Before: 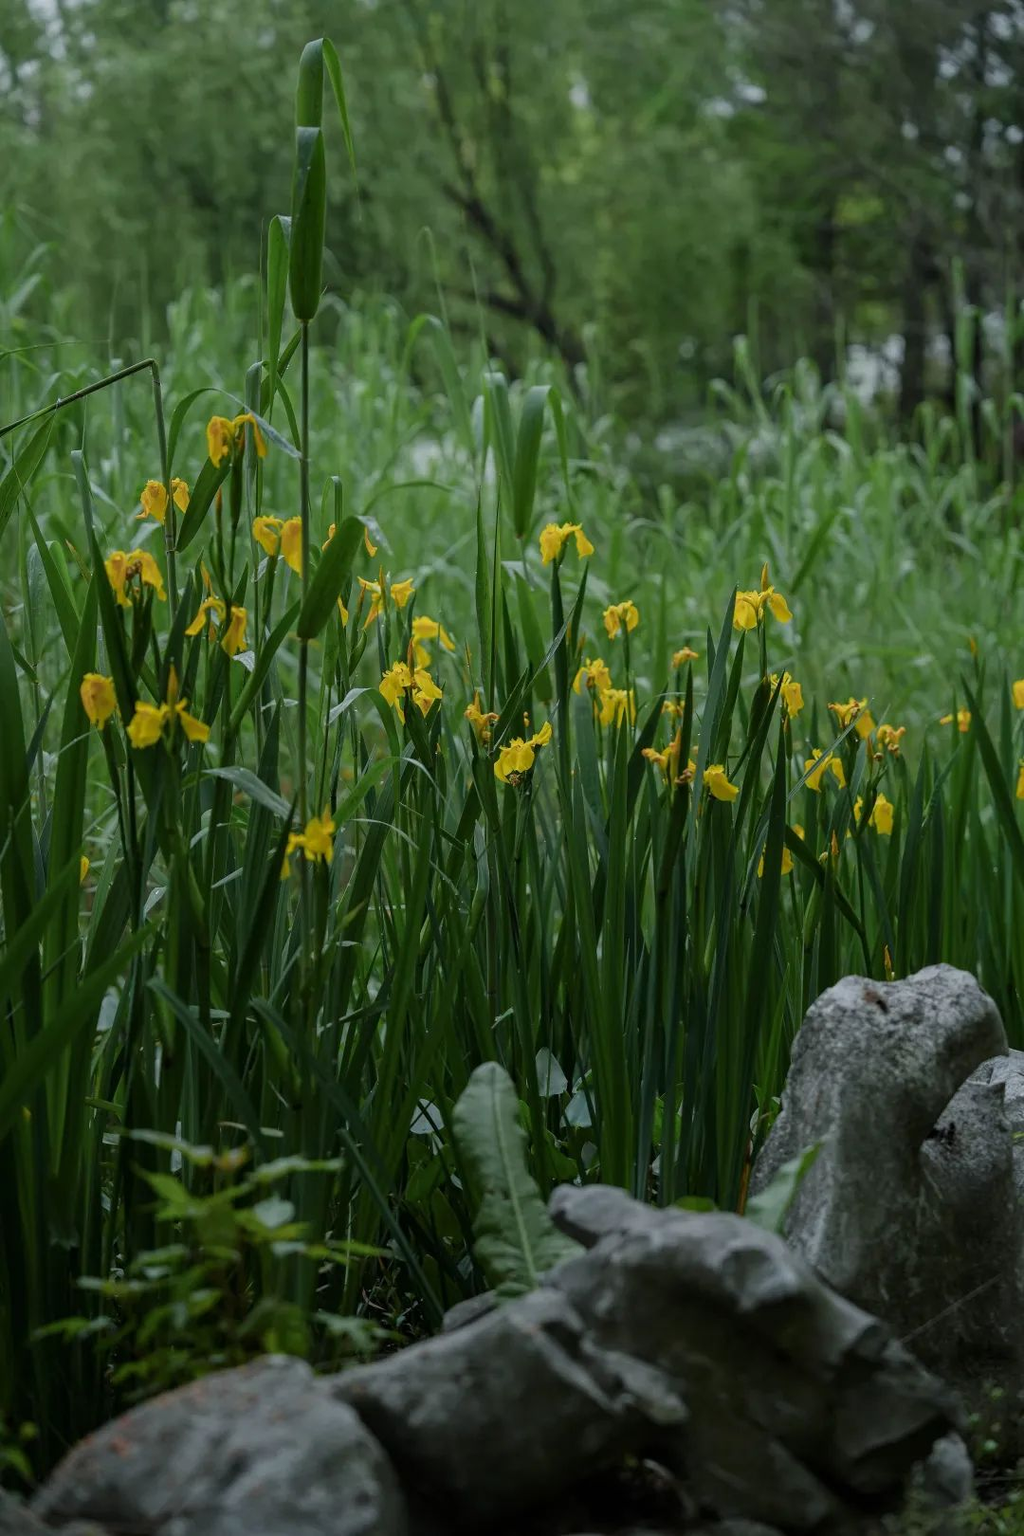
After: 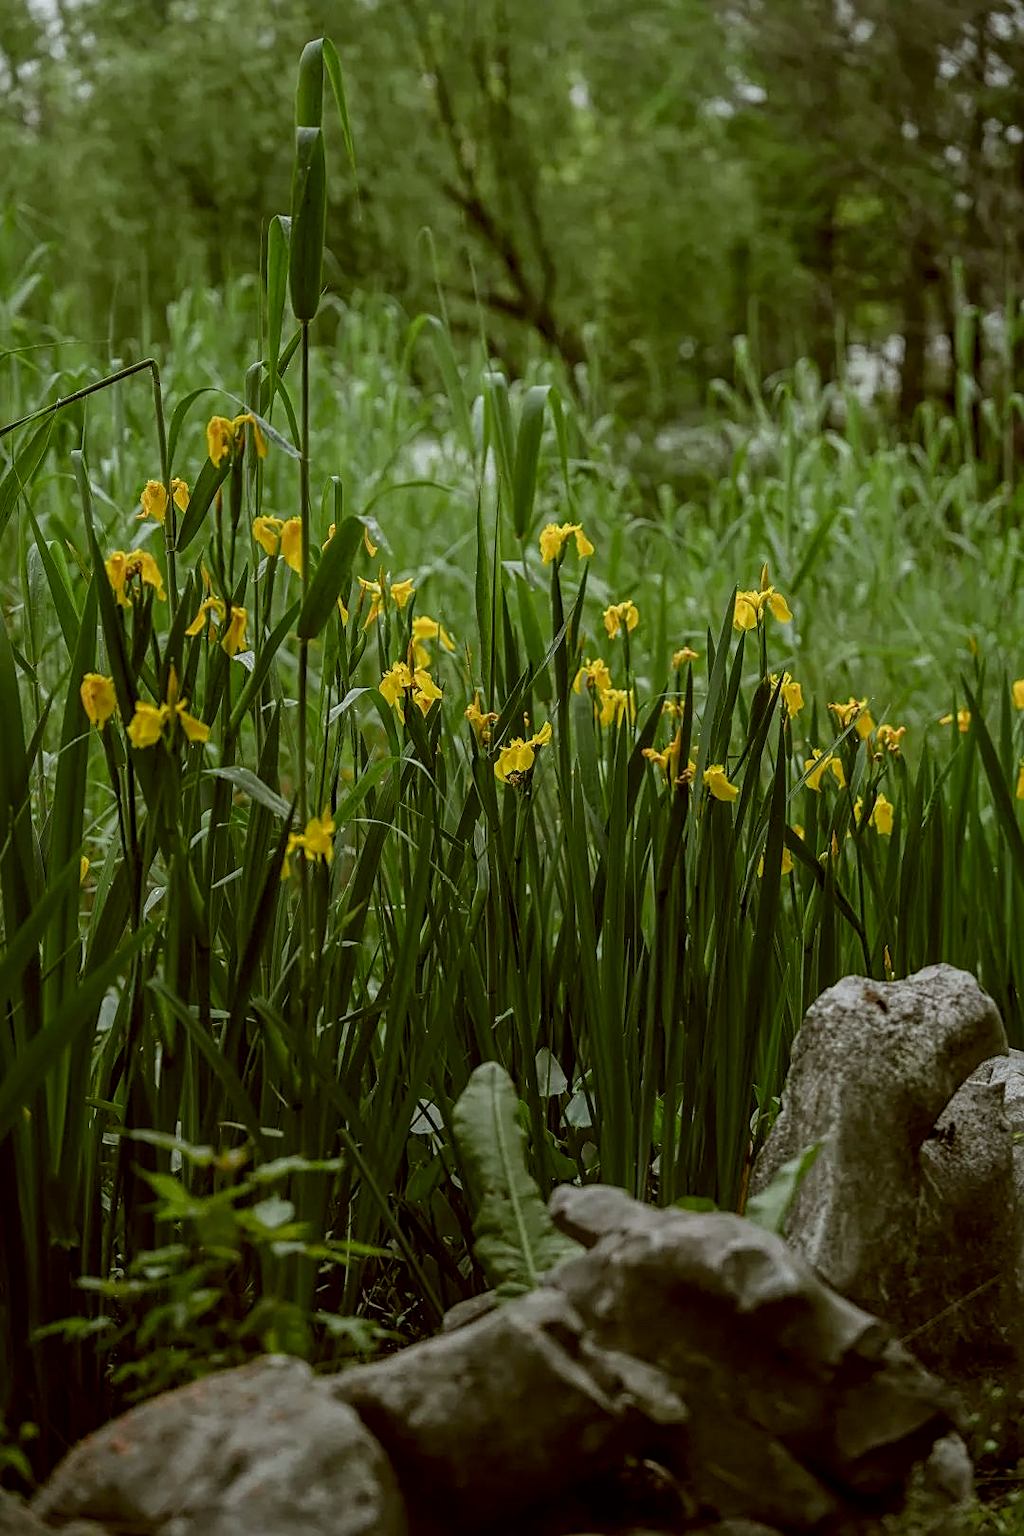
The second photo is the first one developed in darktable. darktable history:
local contrast: detail 130%
sharpen: amount 0.486
color correction: highlights a* -0.396, highlights b* 0.153, shadows a* 4.87, shadows b* 20.67
tone equalizer: on, module defaults
